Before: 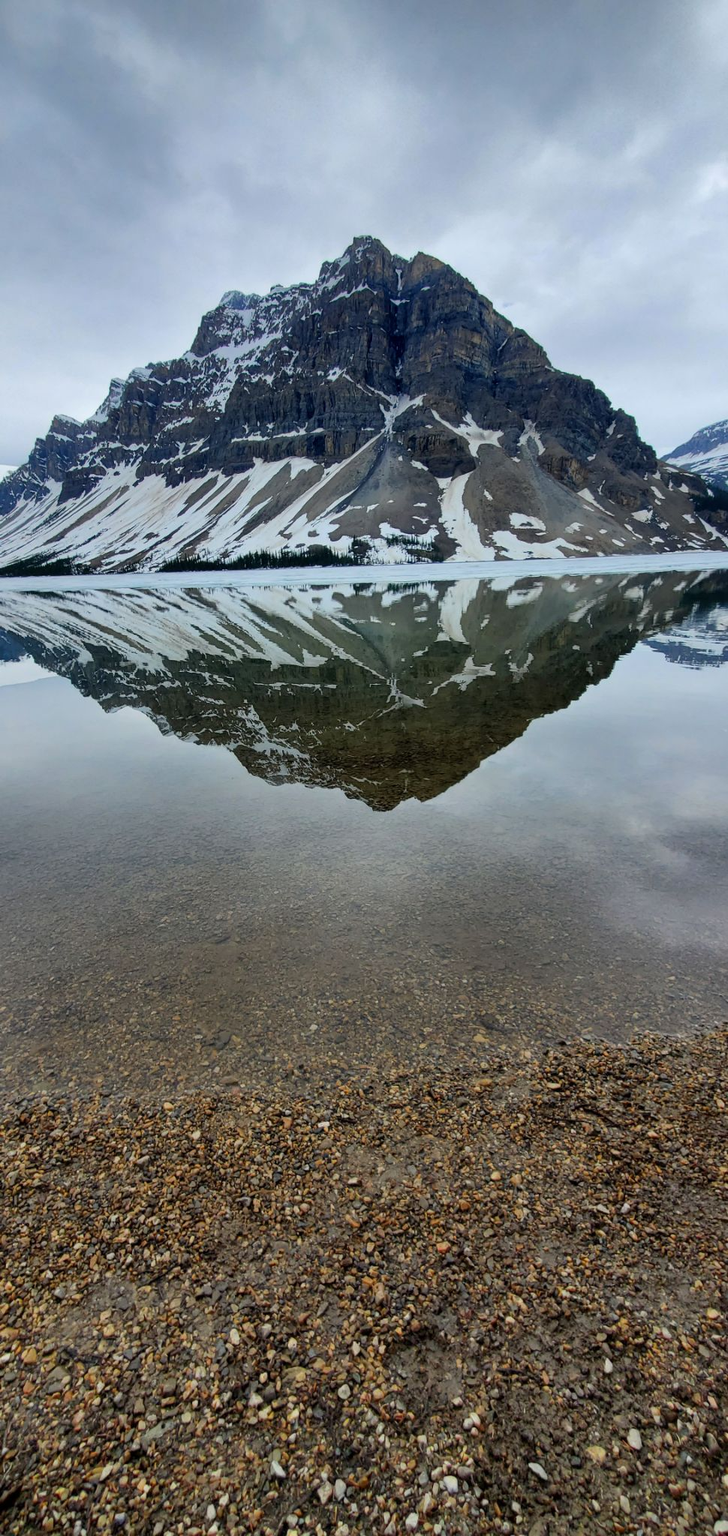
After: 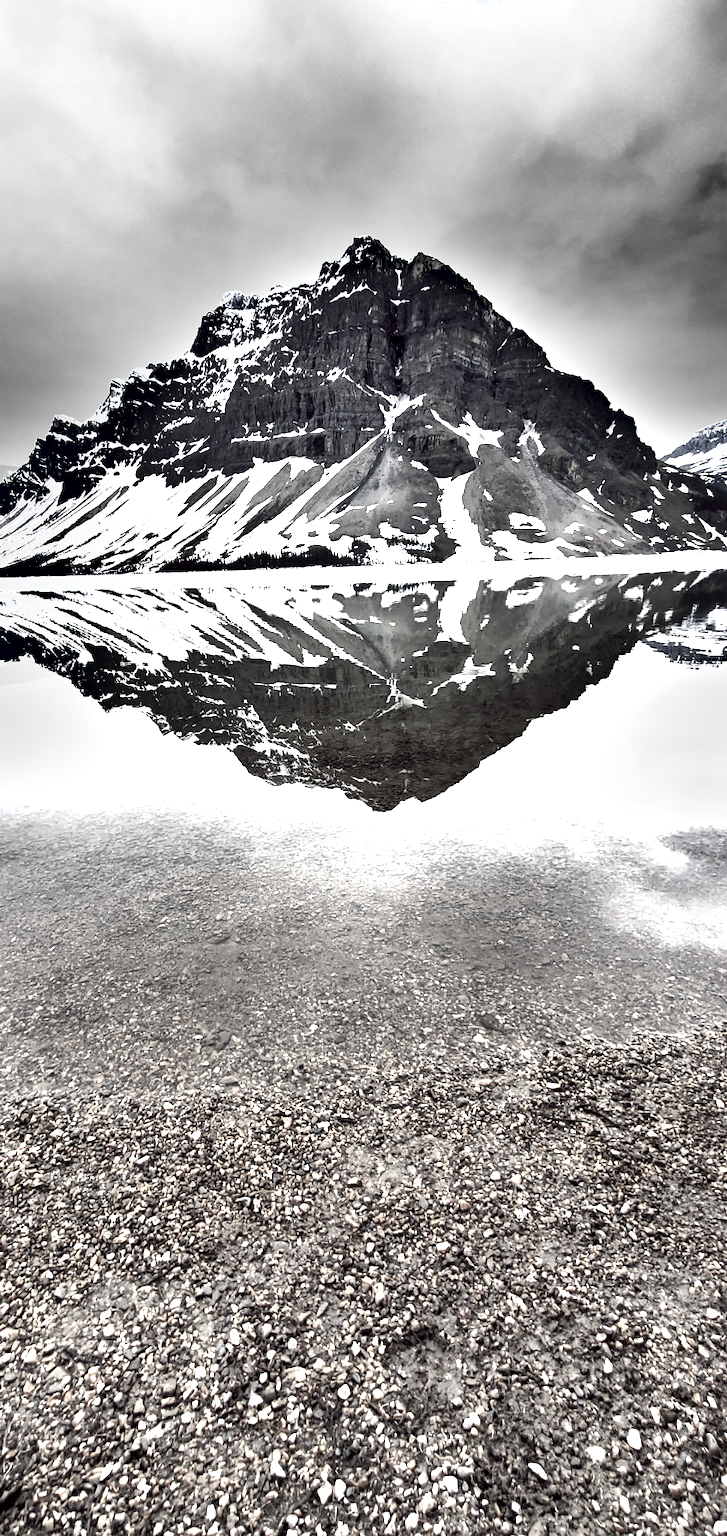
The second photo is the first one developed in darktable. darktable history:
color balance rgb: highlights gain › chroma 2.06%, highlights gain › hue 63.59°, global offset › chroma 0.276%, global offset › hue 318.77°, perceptual saturation grading › global saturation 0.662%, perceptual saturation grading › highlights -14.658%, perceptual saturation grading › shadows 25.523%, perceptual brilliance grading › global brilliance 15.699%, perceptual brilliance grading › shadows -35.336%
shadows and highlights: soften with gaussian
exposure: black level correction 0, exposure 1.55 EV, compensate highlight preservation false
color correction: highlights b* 0.003, saturation 0.207
local contrast: mode bilateral grid, contrast 21, coarseness 50, detail 119%, midtone range 0.2
